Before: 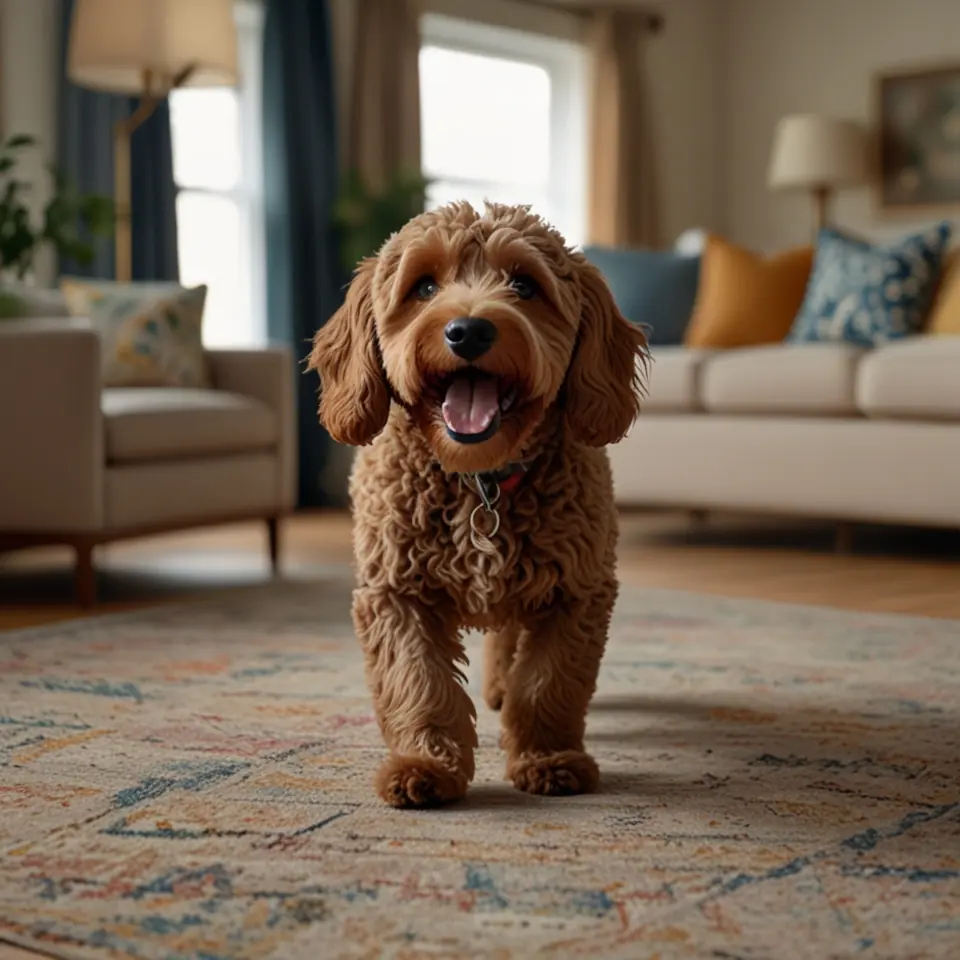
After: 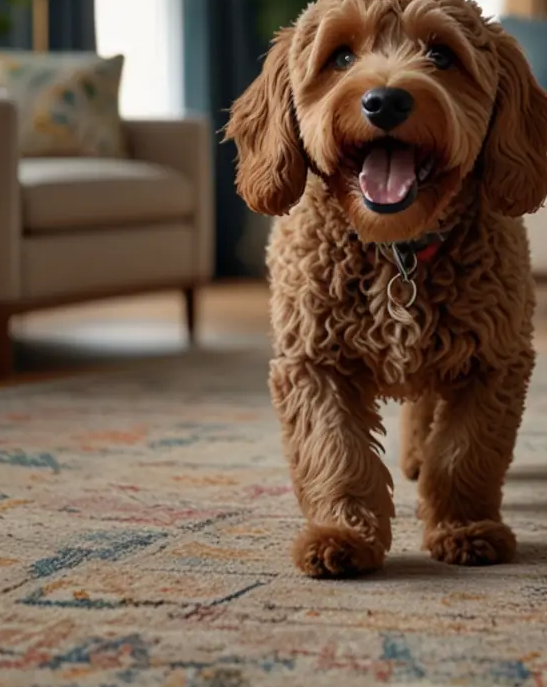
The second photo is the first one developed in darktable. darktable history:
crop: left 8.666%, top 23.961%, right 34.322%, bottom 4.464%
